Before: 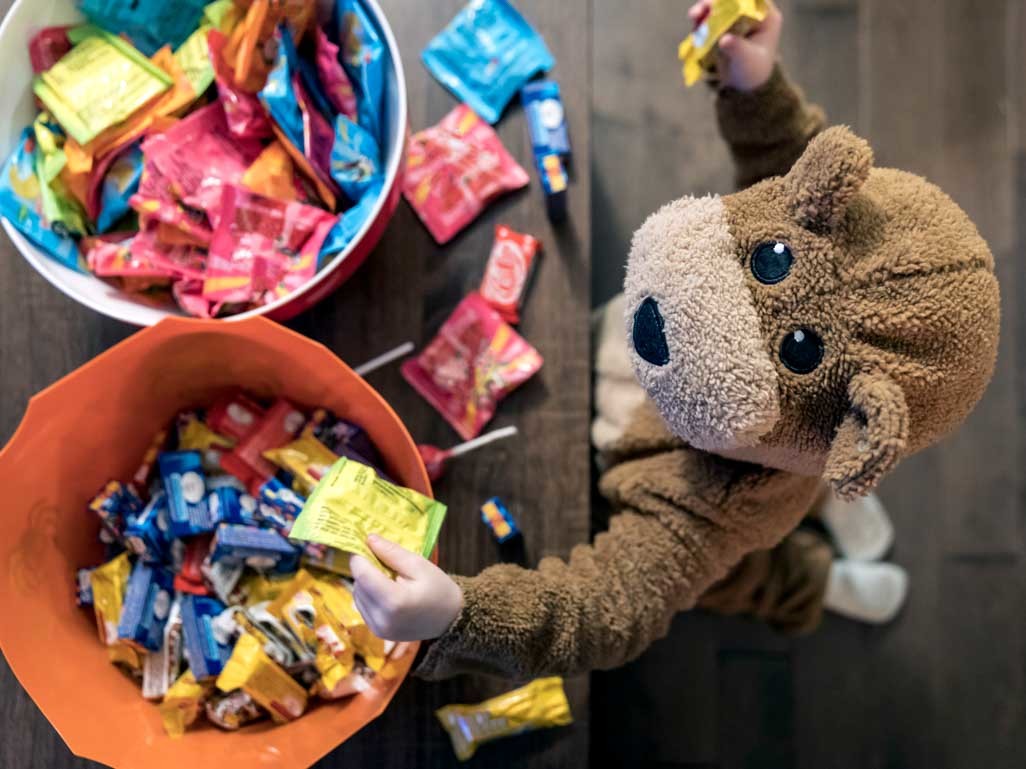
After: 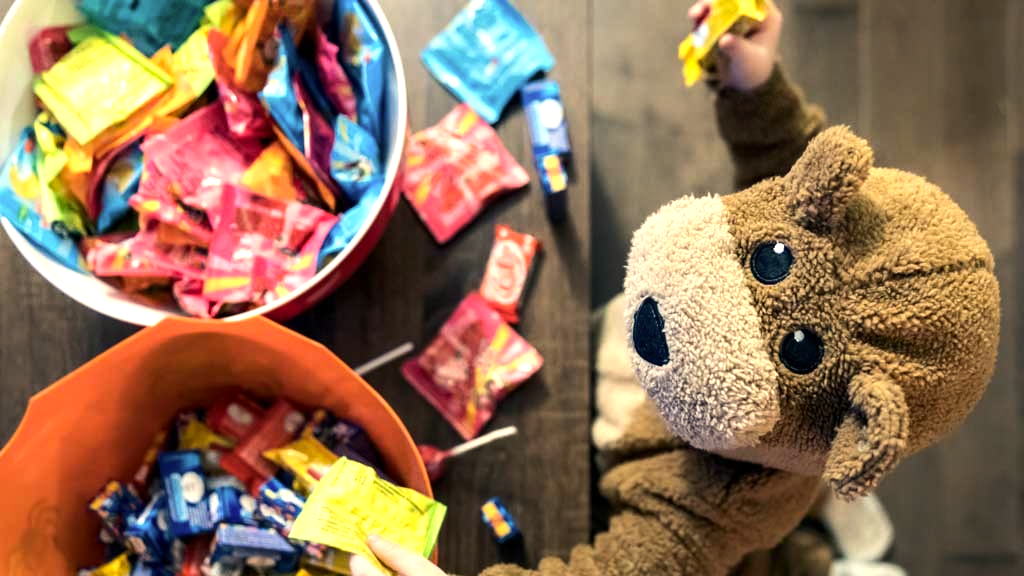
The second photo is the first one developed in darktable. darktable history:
crop: bottom 24.967%
color correction: highlights a* 1.39, highlights b* 17.83
exposure: compensate highlight preservation false
tone equalizer: -8 EV 0.001 EV, -7 EV -0.002 EV, -6 EV 0.002 EV, -5 EV -0.03 EV, -4 EV -0.116 EV, -3 EV -0.169 EV, -2 EV 0.24 EV, -1 EV 0.702 EV, +0 EV 0.493 EV
